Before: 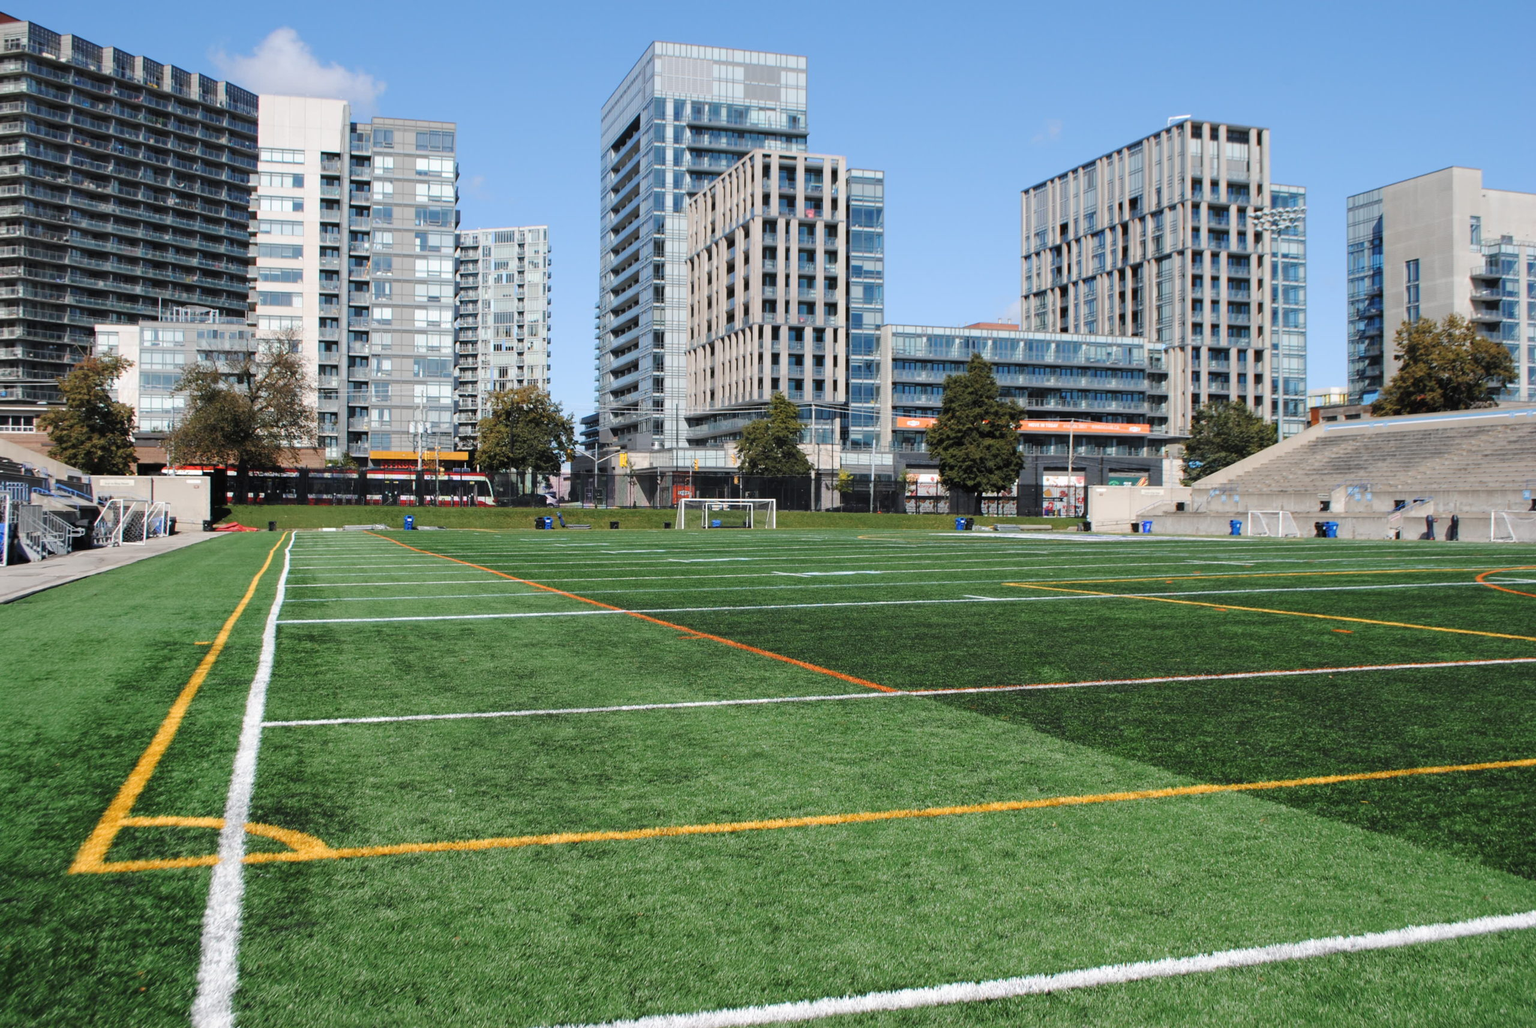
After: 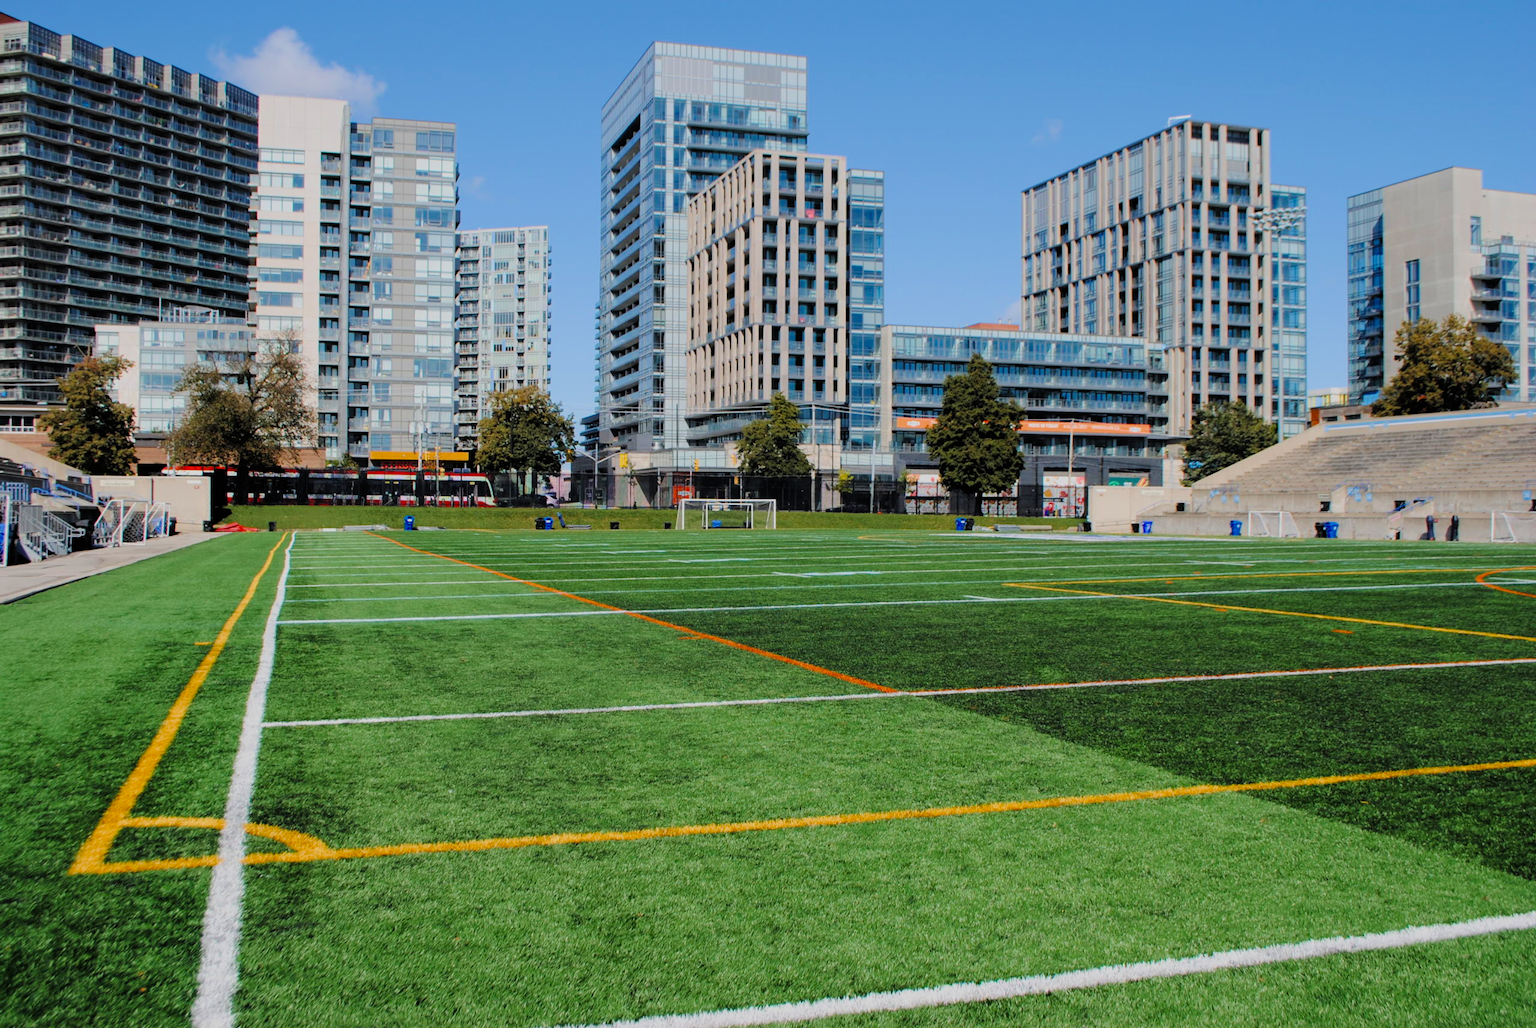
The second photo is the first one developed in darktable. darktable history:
filmic rgb: black relative exposure -7.77 EV, white relative exposure 4.37 EV, threshold 5.96 EV, hardness 3.76, latitude 38.25%, contrast 0.965, highlights saturation mix 9.54%, shadows ↔ highlights balance 3.99%, color science v4 (2020), enable highlight reconstruction true
velvia: on, module defaults
